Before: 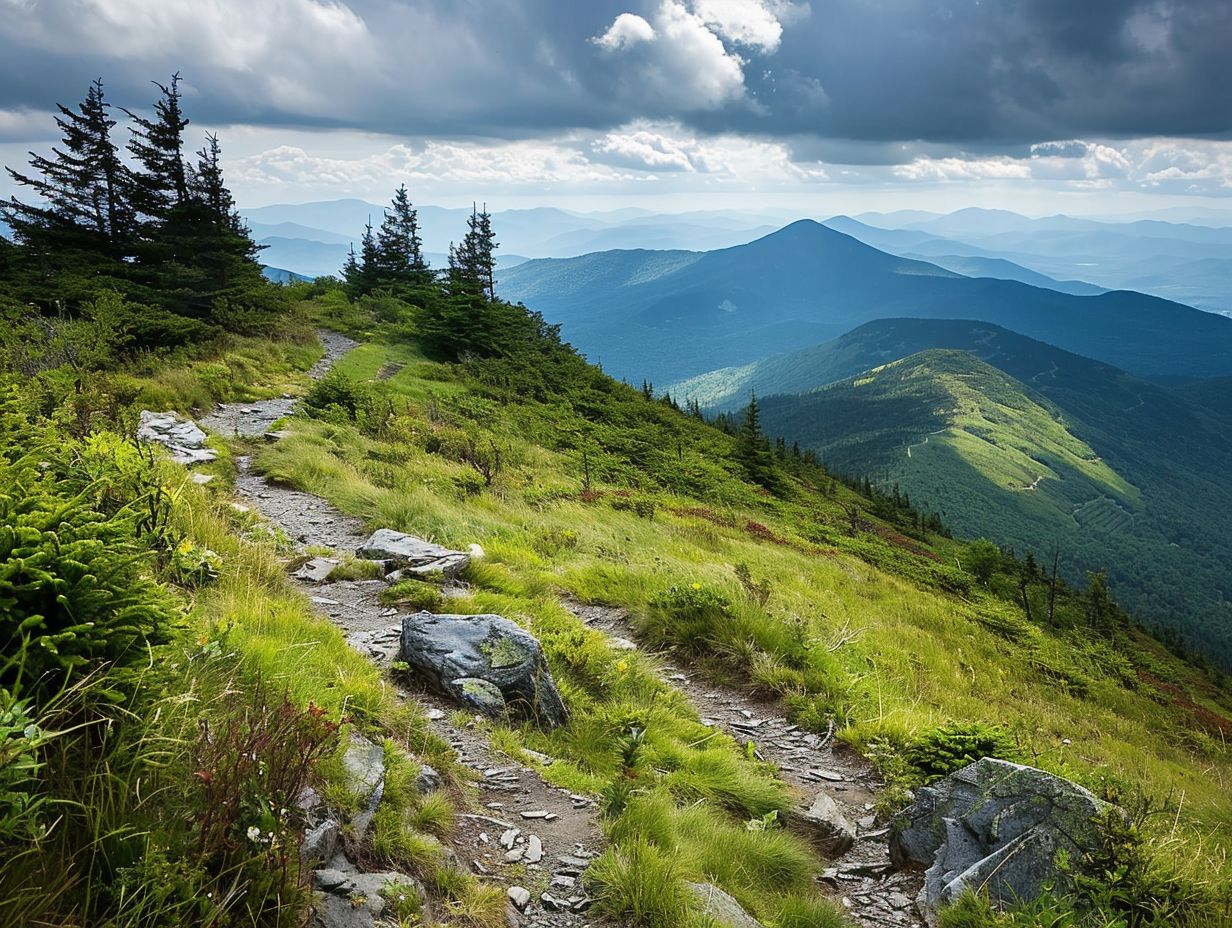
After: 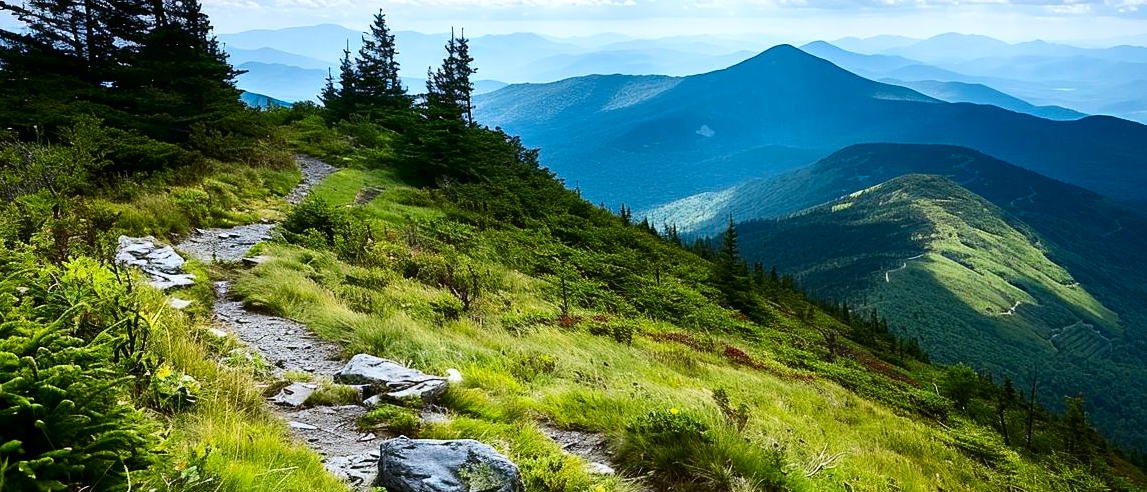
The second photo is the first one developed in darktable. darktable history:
crop: left 1.797%, top 18.907%, right 5.069%, bottom 28.067%
exposure: exposure 0.179 EV, compensate highlight preservation false
contrast brightness saturation: contrast 0.188, brightness -0.113, saturation 0.211
color correction: highlights a* -0.78, highlights b* -8.78
